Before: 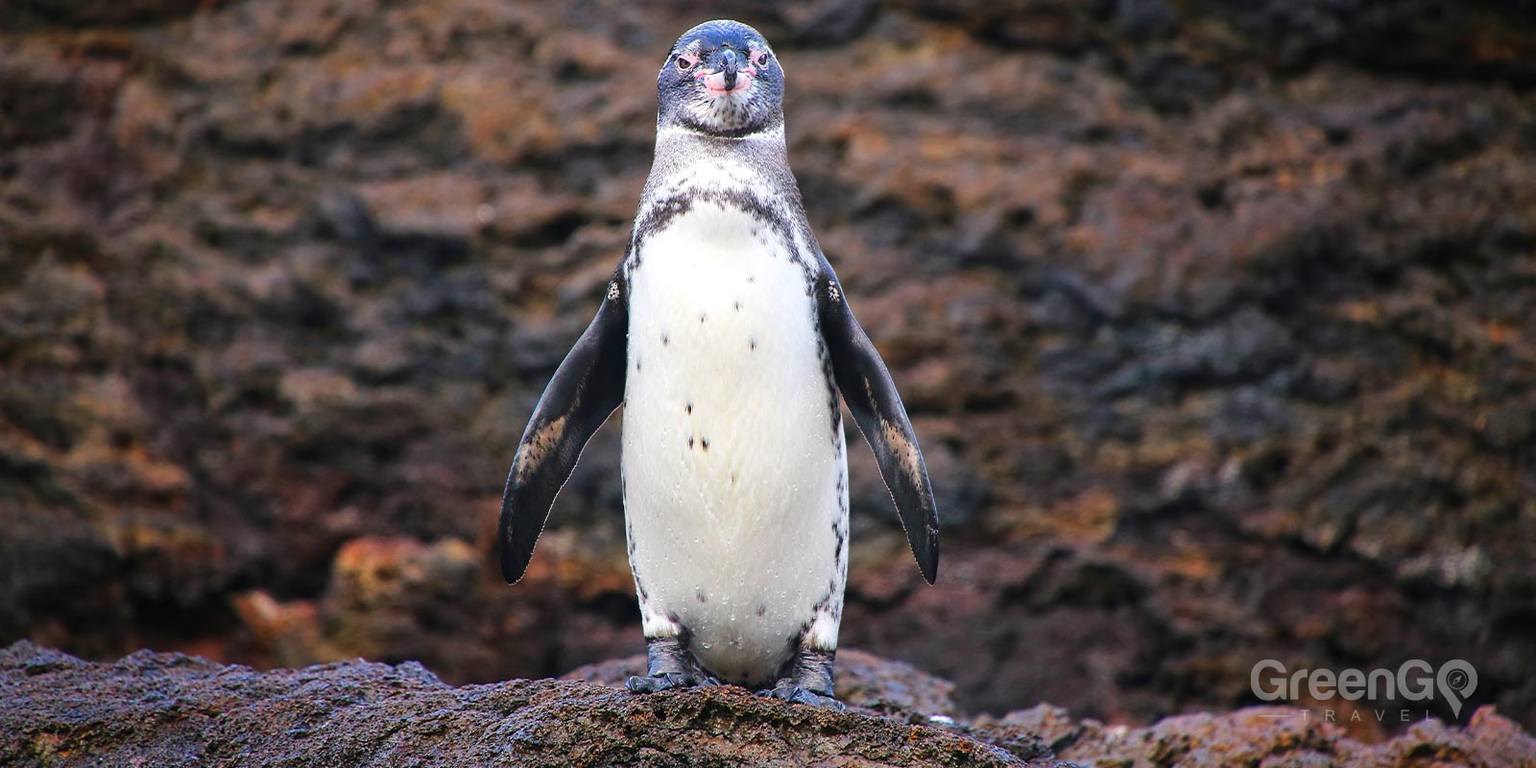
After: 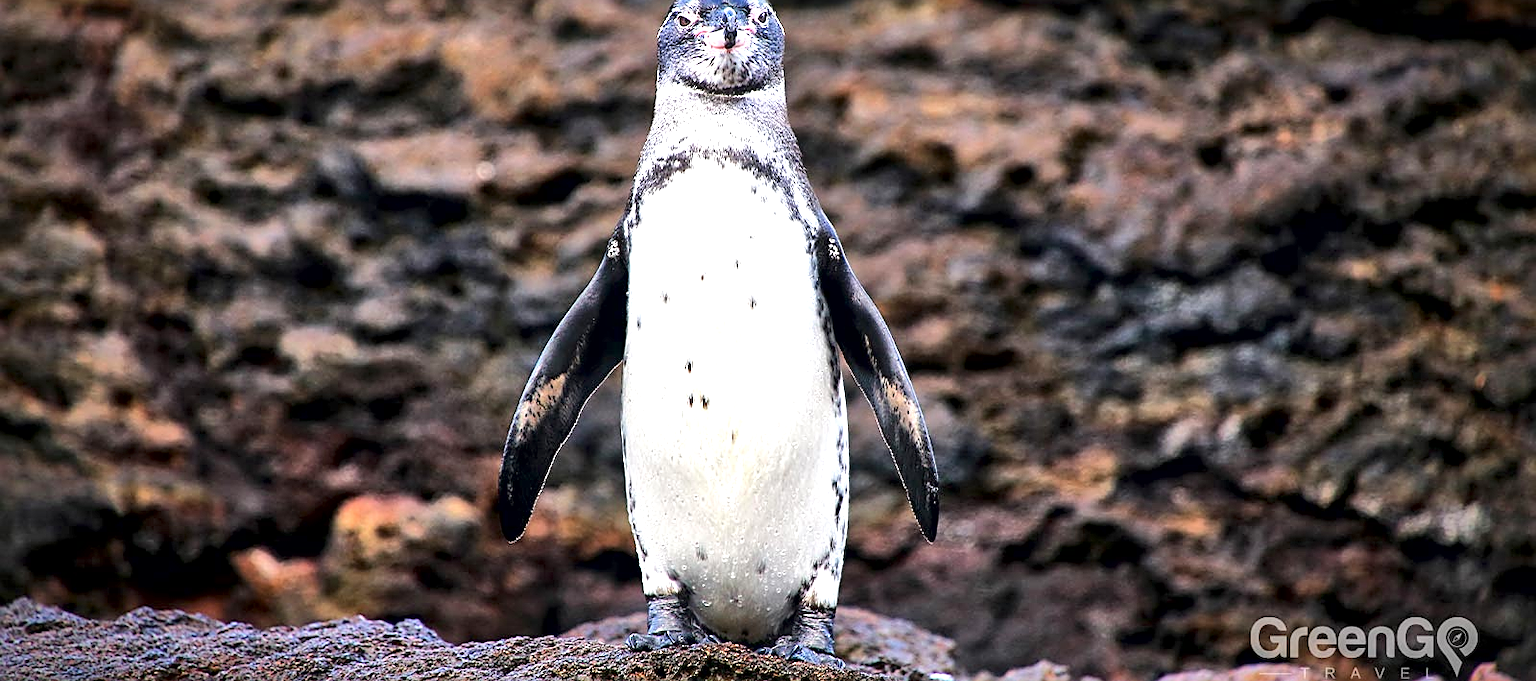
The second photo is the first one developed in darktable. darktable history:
local contrast: mode bilateral grid, contrast 44, coarseness 69, detail 214%, midtone range 0.2
exposure: black level correction 0.001, exposure 0.5 EV, compensate exposure bias true, compensate highlight preservation false
sharpen: on, module defaults
crop and rotate: top 5.609%, bottom 5.609%
